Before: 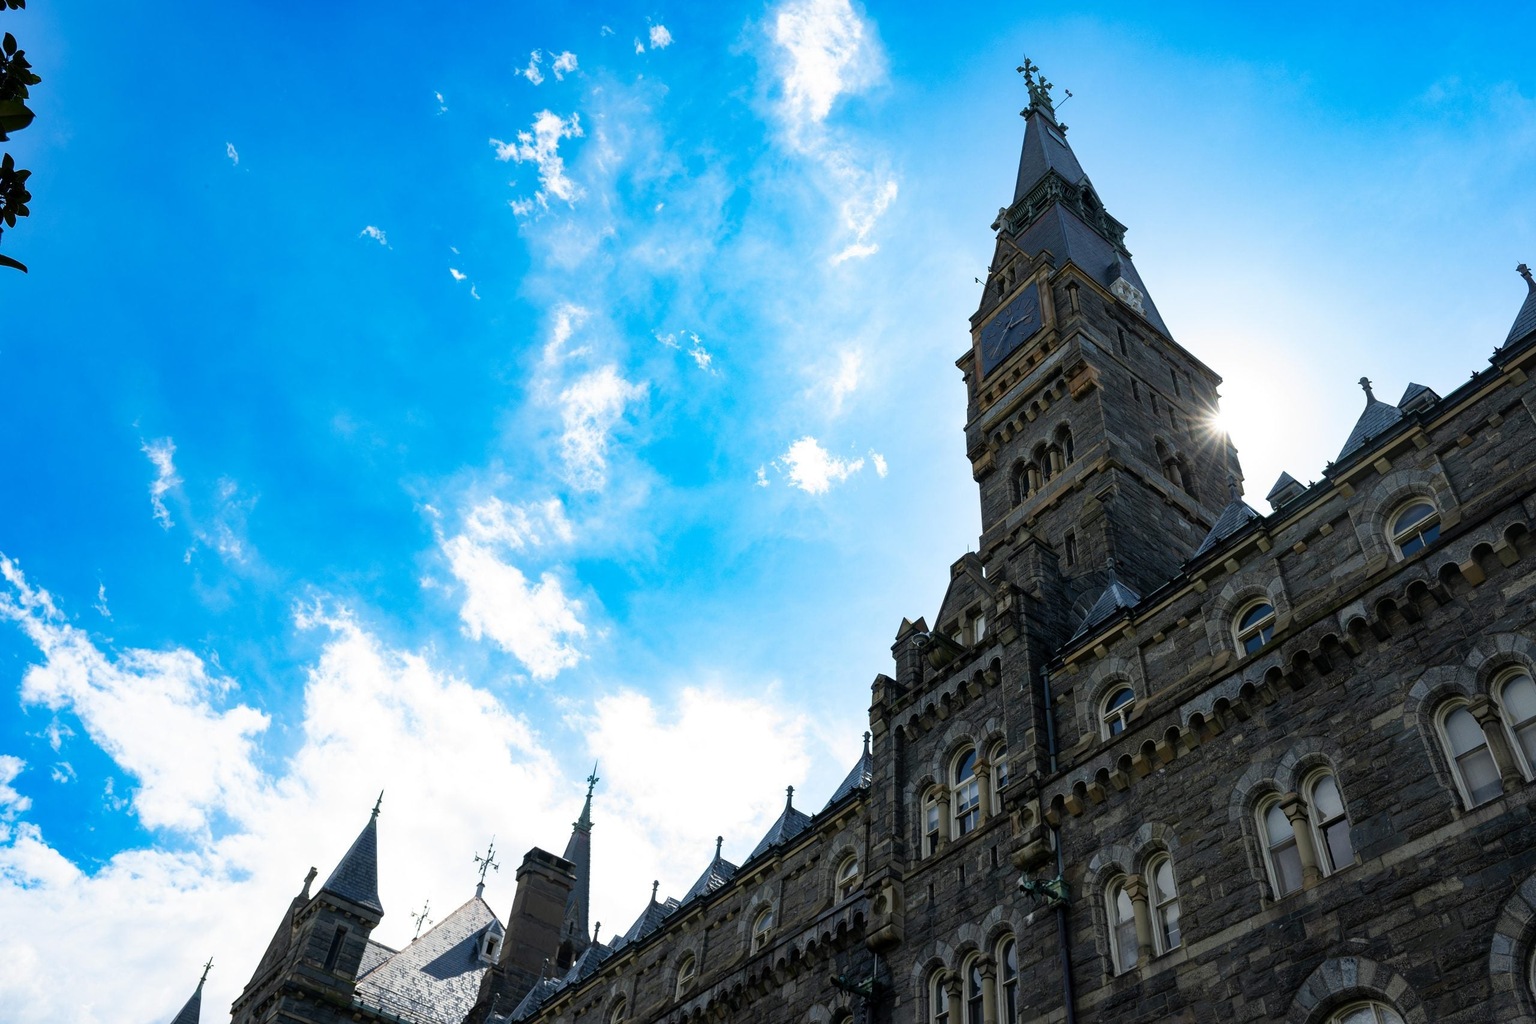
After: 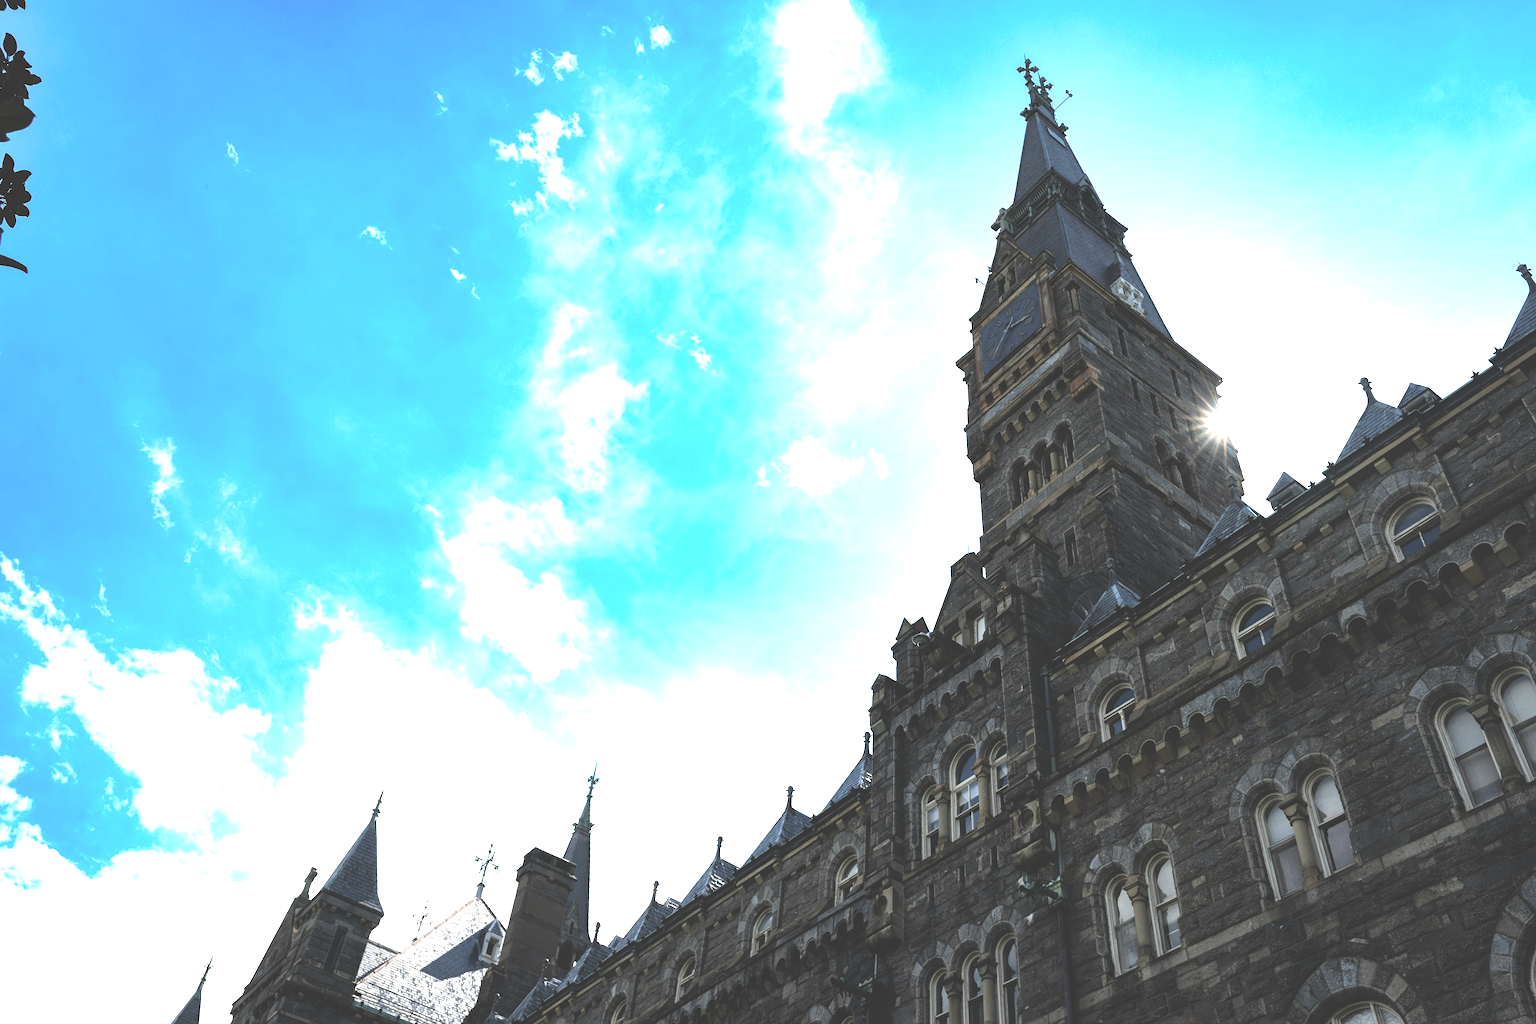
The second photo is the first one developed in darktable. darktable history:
tone equalizer: -8 EV -1.08 EV, -7 EV -1.01 EV, -6 EV -0.867 EV, -5 EV -0.578 EV, -3 EV 0.578 EV, -2 EV 0.867 EV, -1 EV 1.01 EV, +0 EV 1.08 EV, edges refinement/feathering 500, mask exposure compensation -1.57 EV, preserve details no
exposure: black level correction -0.062, exposure -0.05 EV, compensate highlight preservation false
